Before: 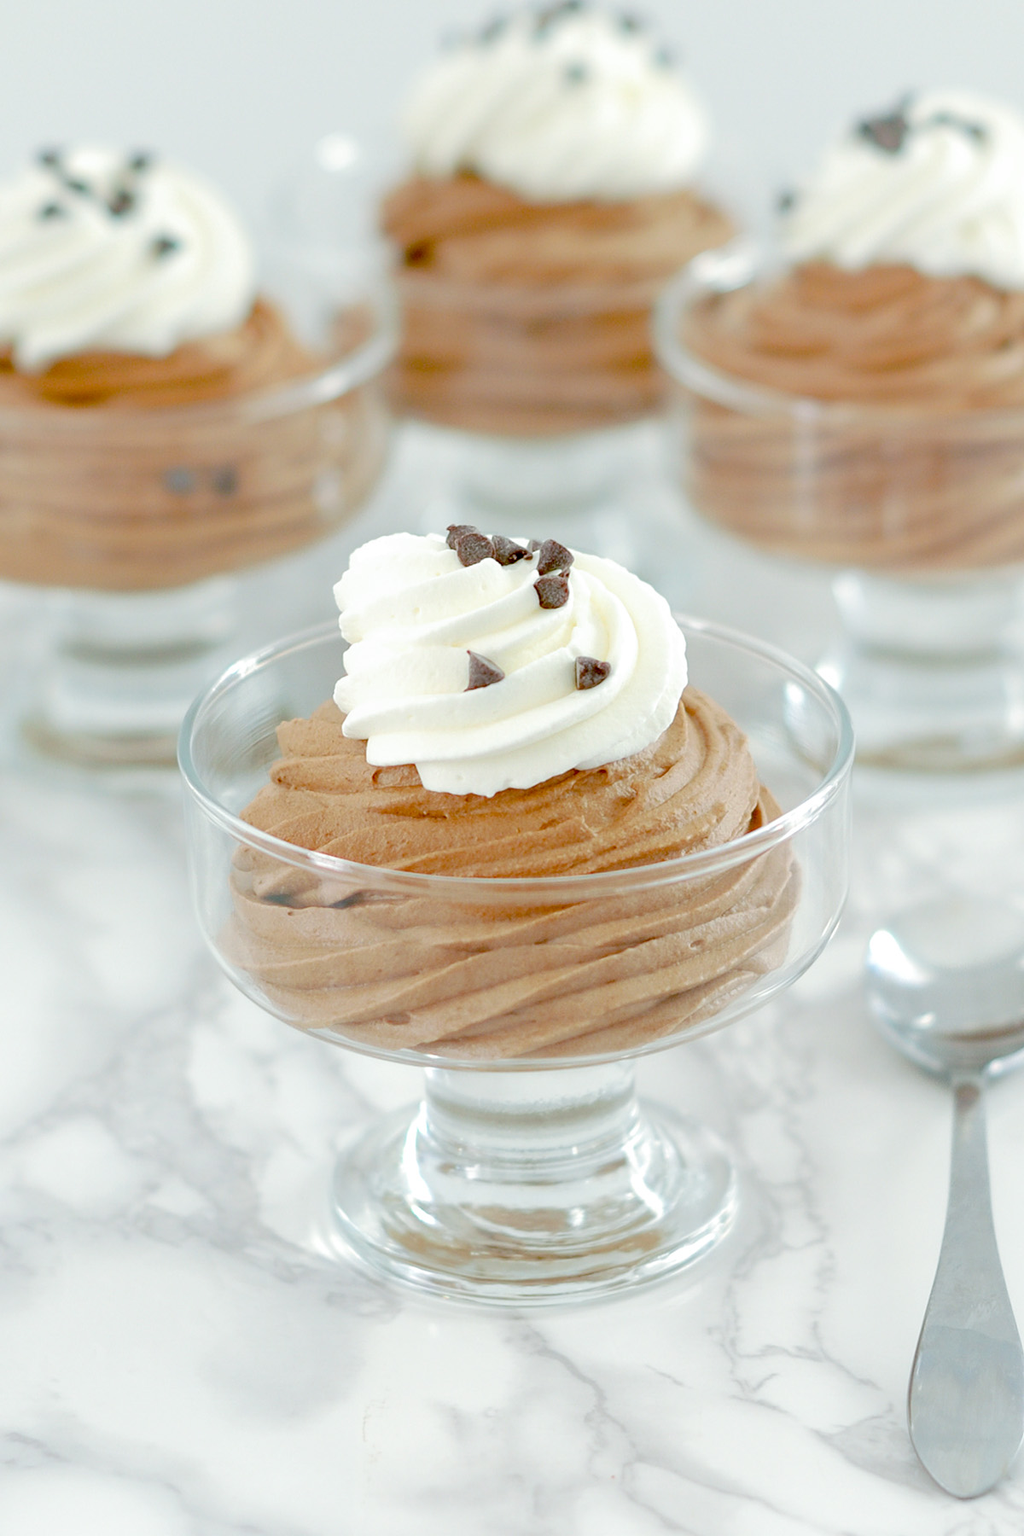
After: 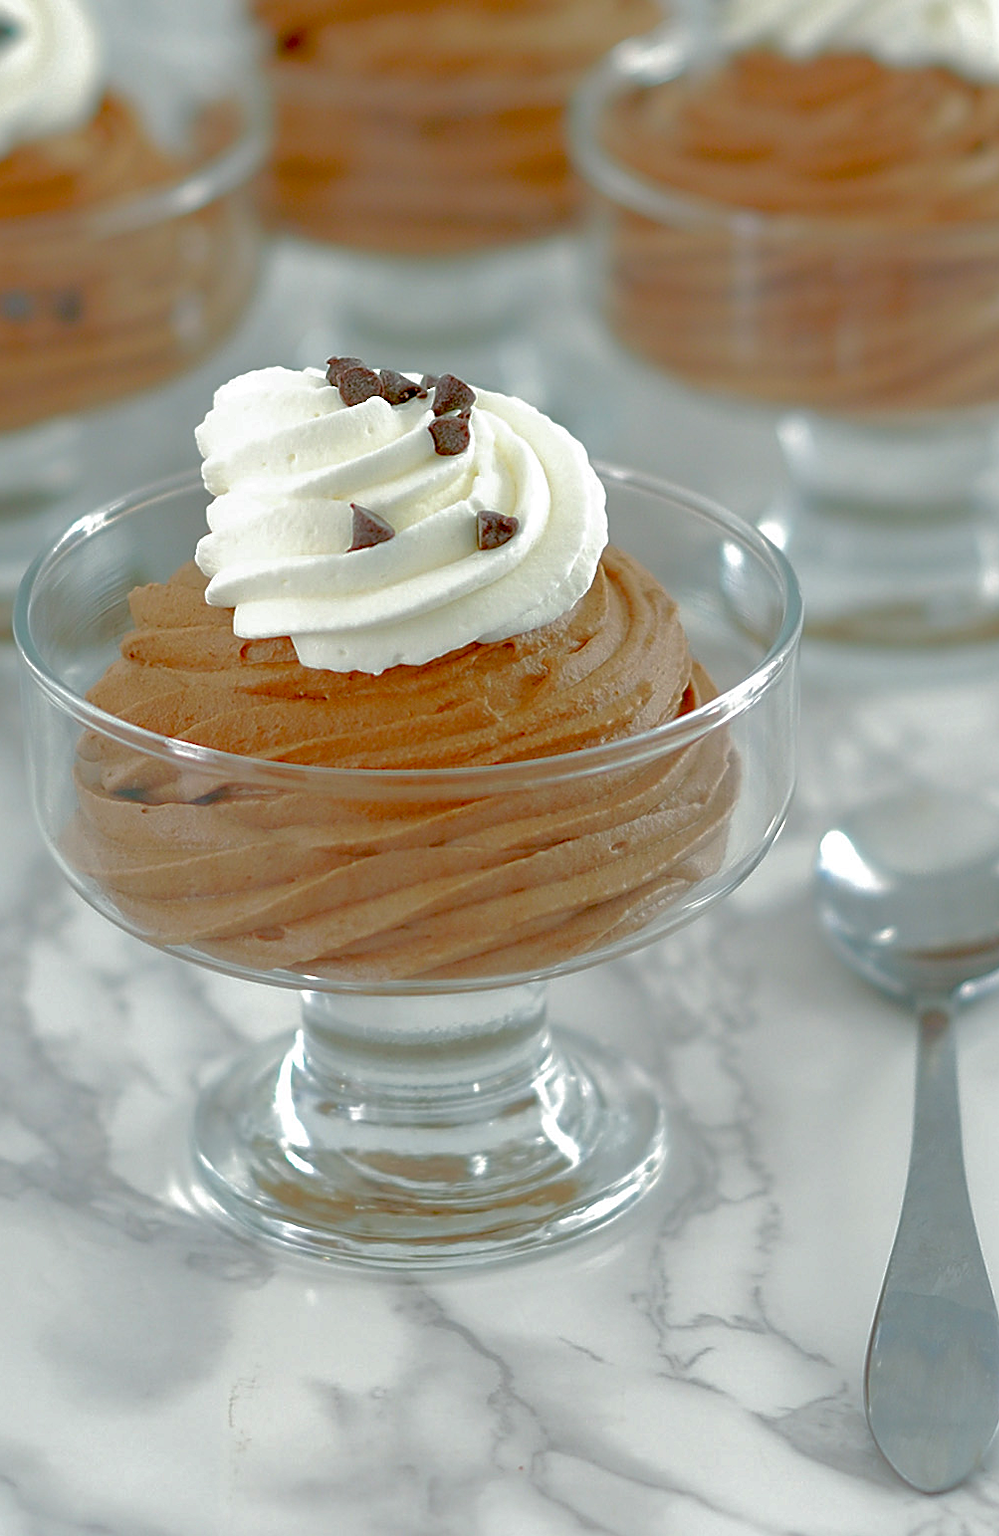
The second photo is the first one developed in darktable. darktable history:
sharpen: on, module defaults
base curve: curves: ch0 [(0, 0) (0.826, 0.587) (1, 1)]
crop: left 16.315%, top 14.246%
contrast brightness saturation: saturation 0.5
